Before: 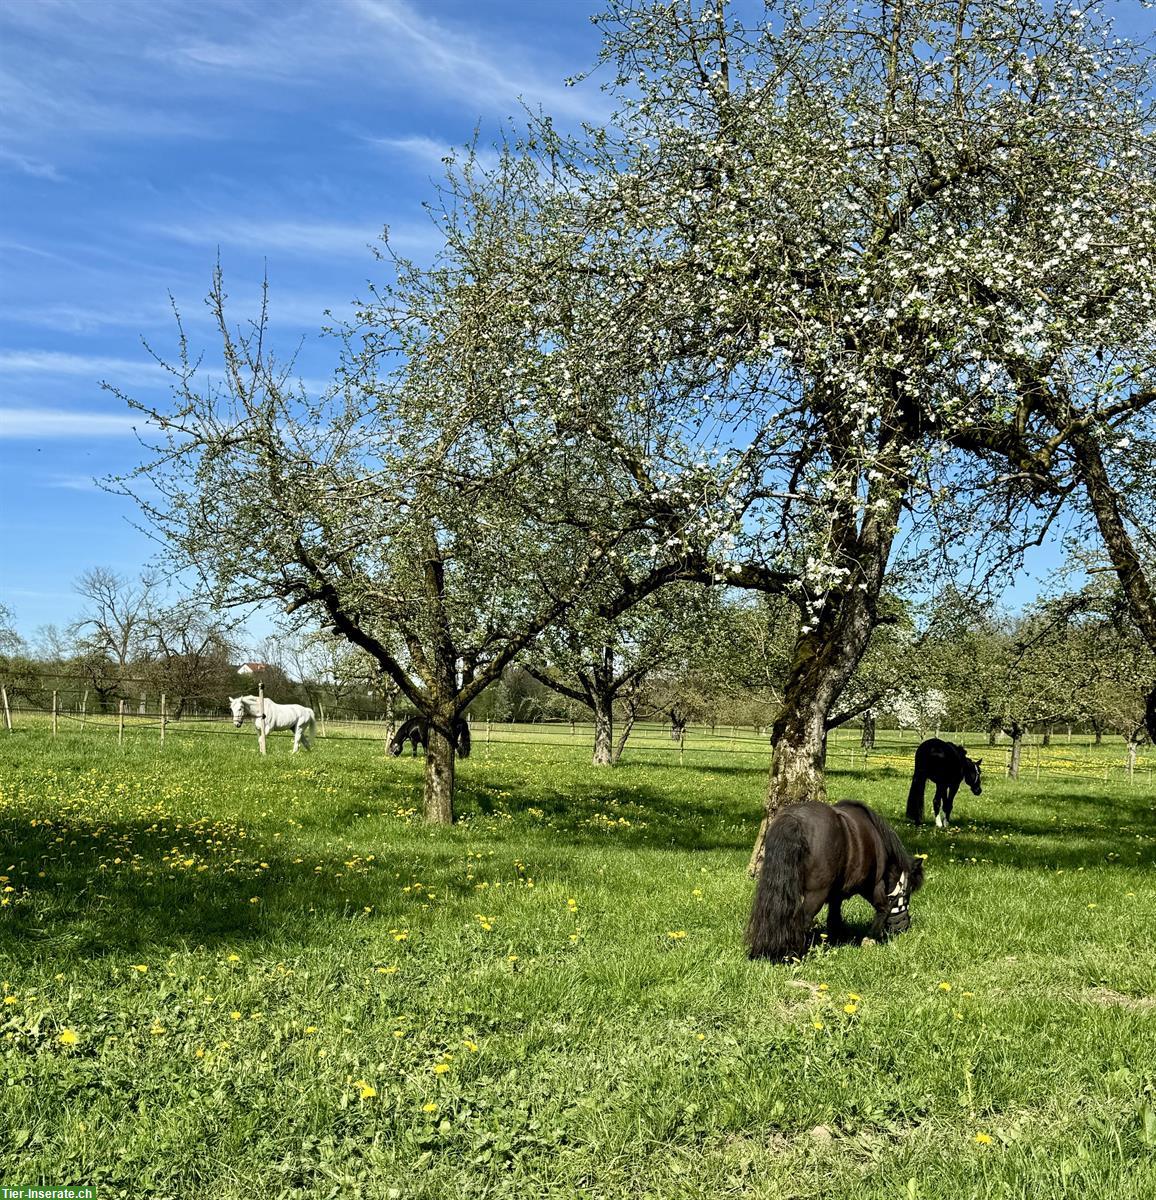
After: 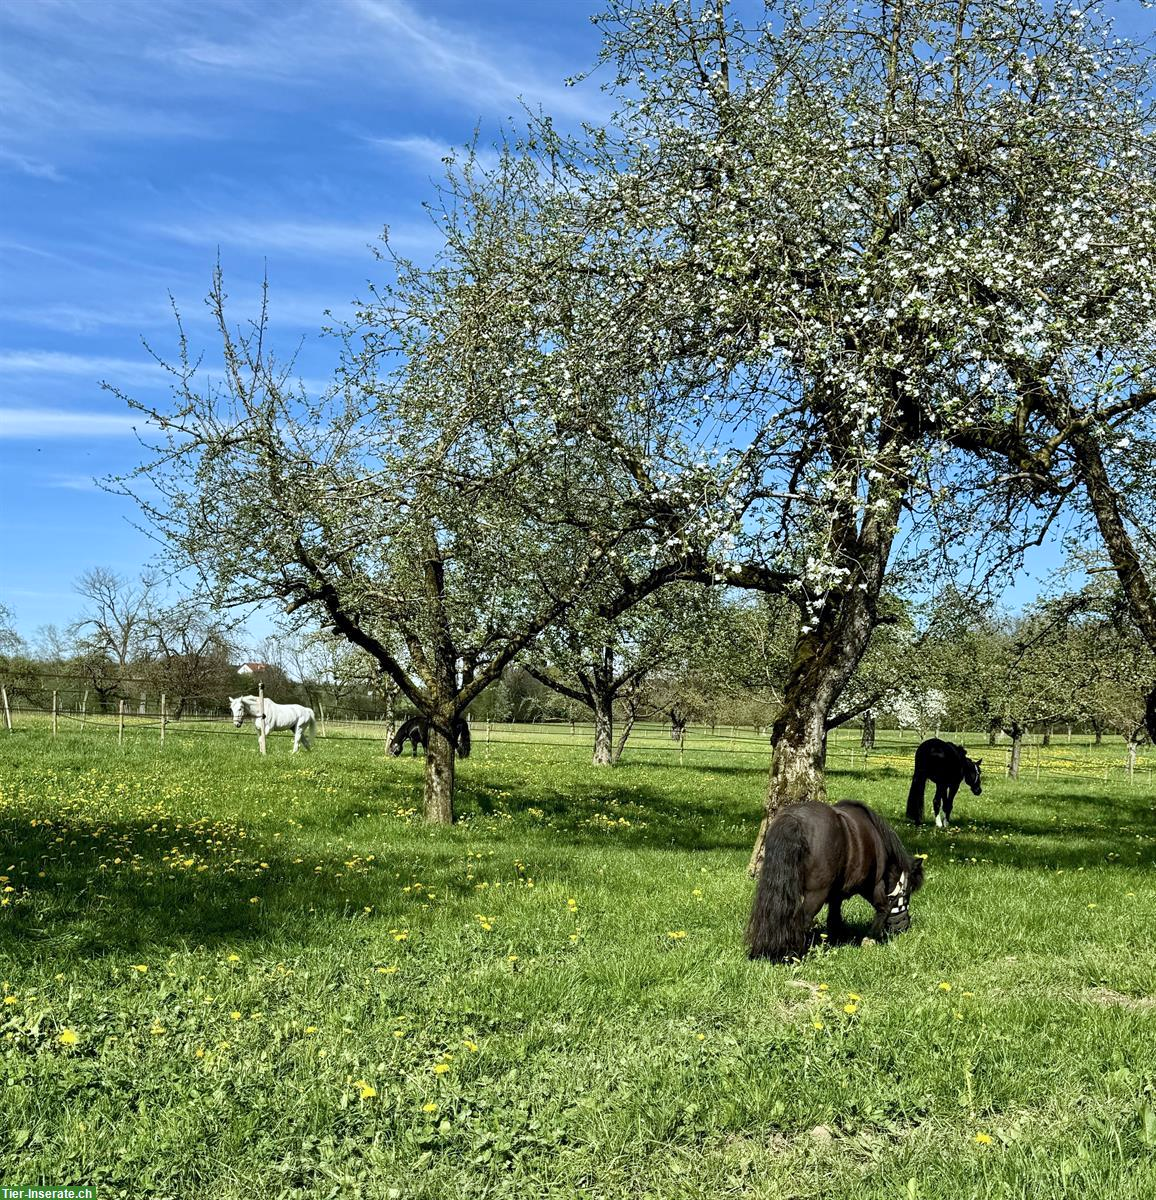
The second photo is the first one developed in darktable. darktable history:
tone equalizer: -8 EV -0.55 EV
color calibration: x 0.355, y 0.367, temperature 4700.38 K
